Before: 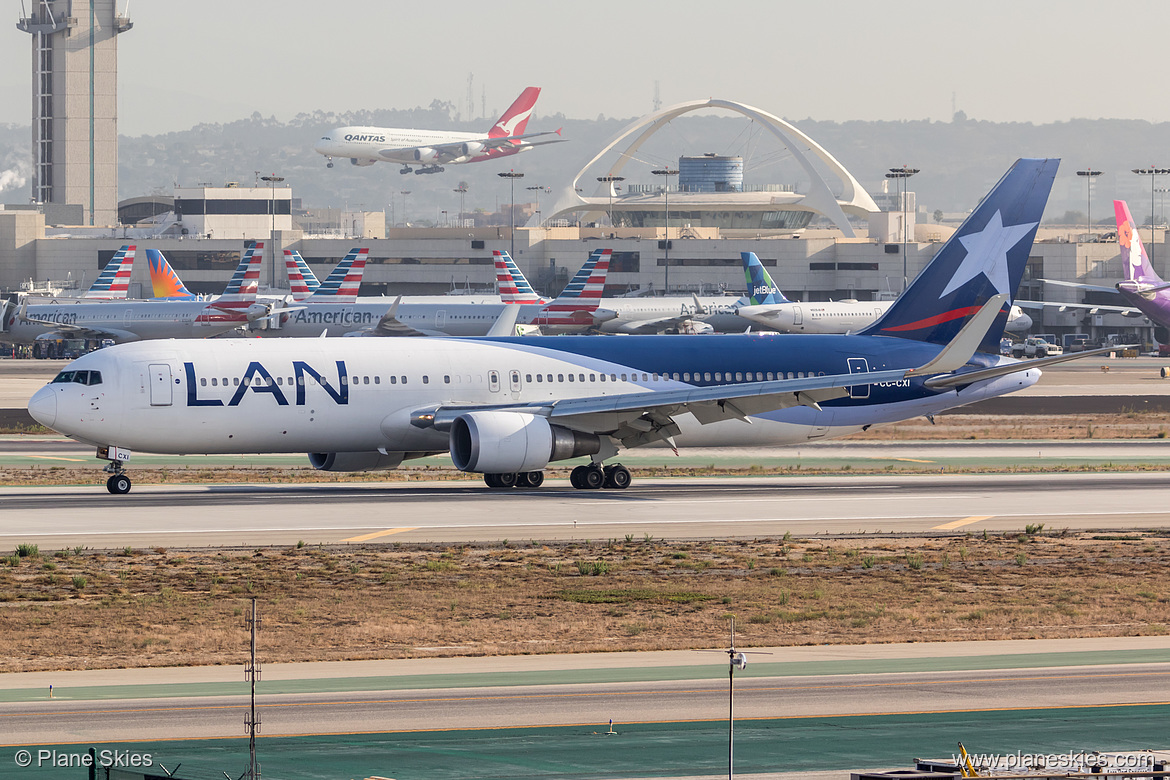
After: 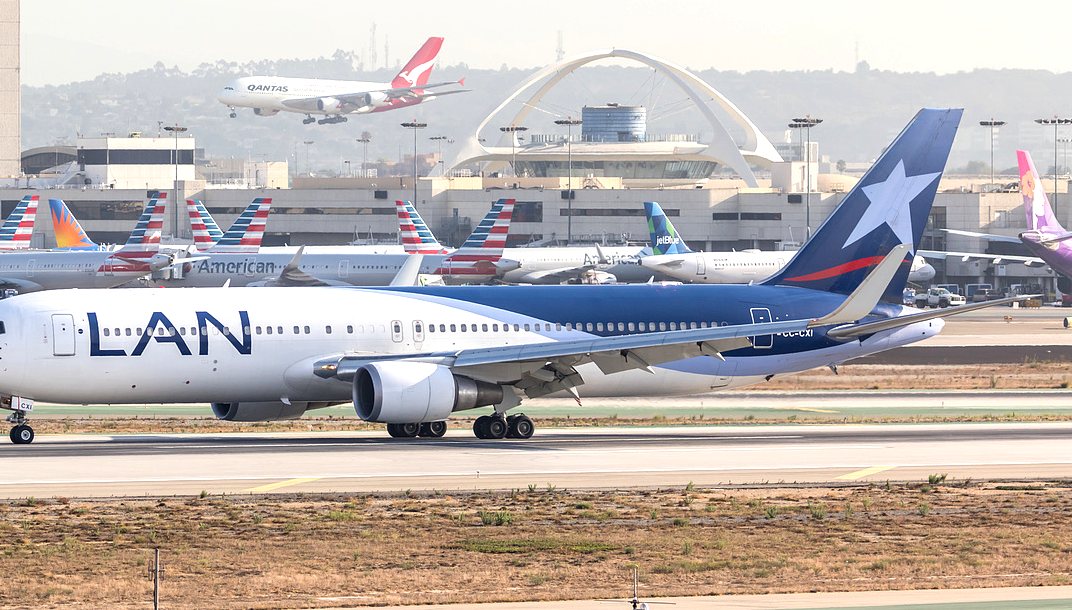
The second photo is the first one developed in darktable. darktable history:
exposure: exposure 0.632 EV, compensate highlight preservation false
color correction: highlights b* -0.013, saturation 0.983
crop: left 8.375%, top 6.534%, bottom 15.244%
